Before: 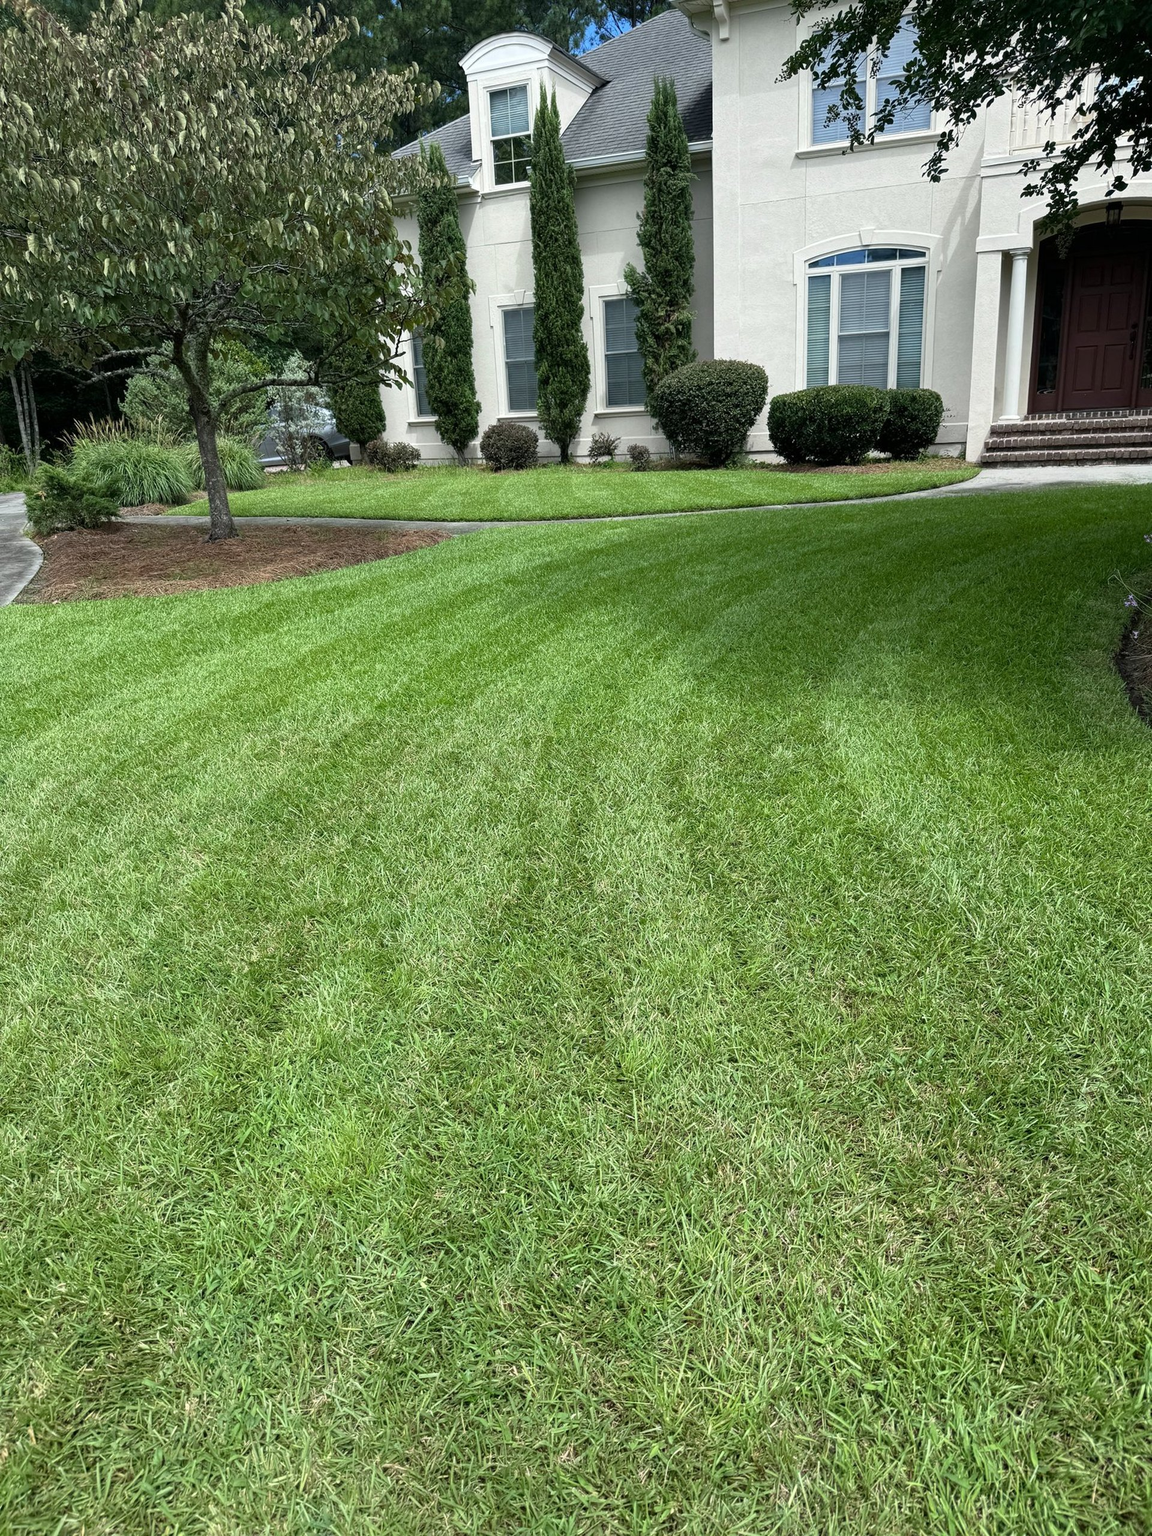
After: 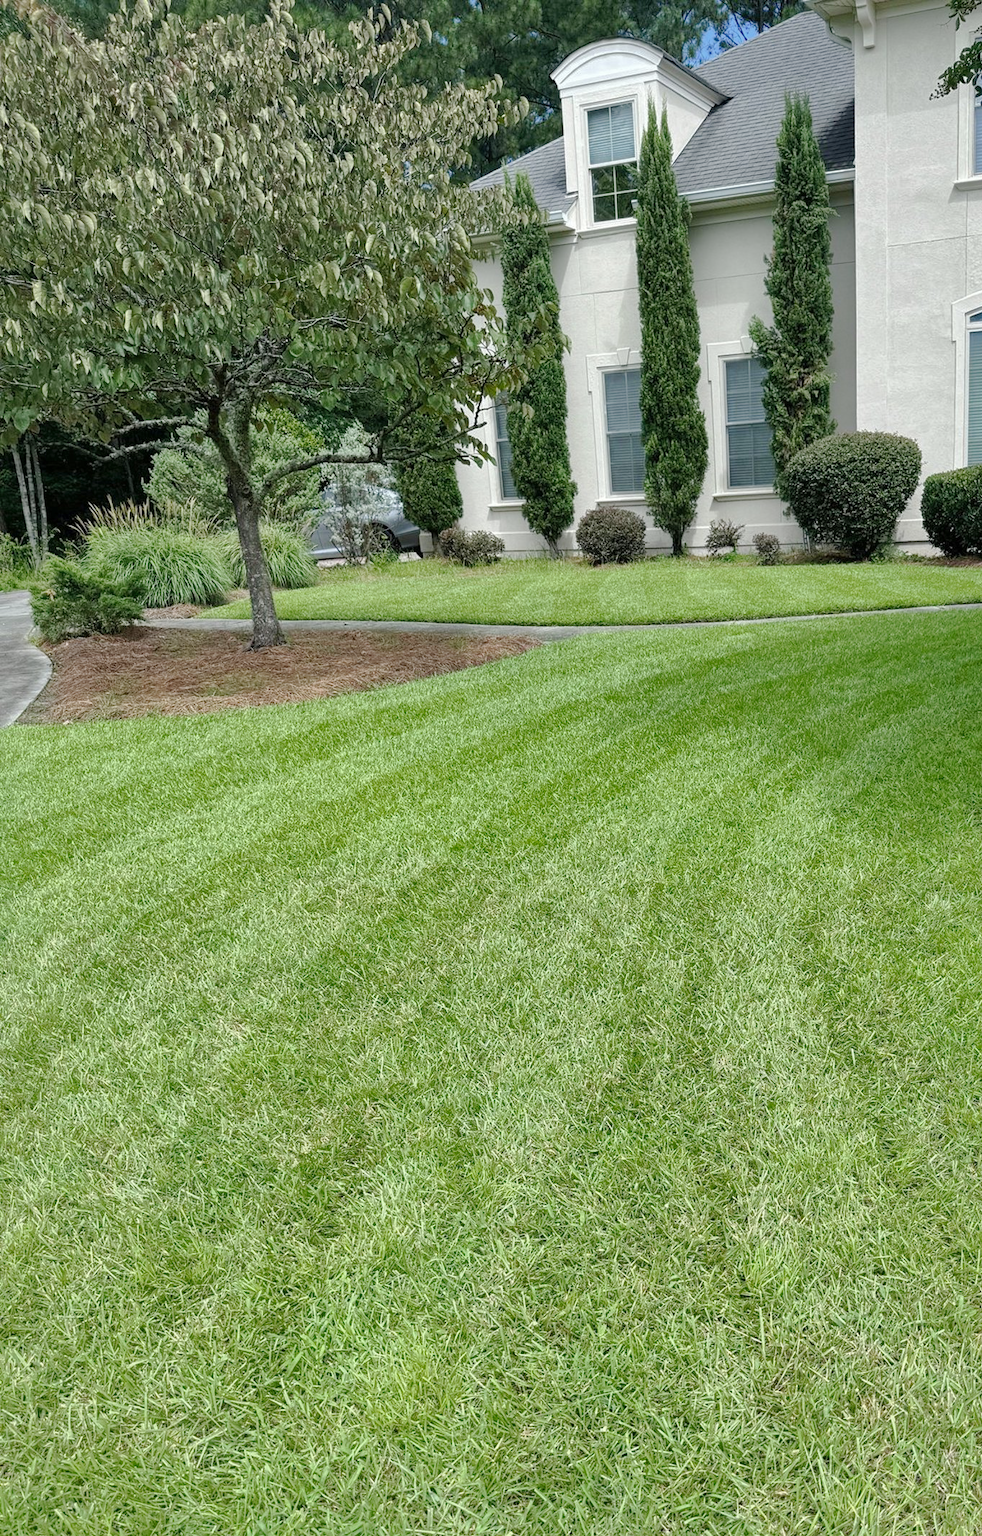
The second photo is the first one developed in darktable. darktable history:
crop: right 28.885%, bottom 16.626%
shadows and highlights: shadows 40, highlights -60
tone curve: curves: ch0 [(0, 0) (0.003, 0.004) (0.011, 0.015) (0.025, 0.033) (0.044, 0.059) (0.069, 0.092) (0.1, 0.132) (0.136, 0.18) (0.177, 0.235) (0.224, 0.297) (0.277, 0.366) (0.335, 0.44) (0.399, 0.52) (0.468, 0.594) (0.543, 0.661) (0.623, 0.727) (0.709, 0.79) (0.801, 0.86) (0.898, 0.928) (1, 1)], preserve colors none
